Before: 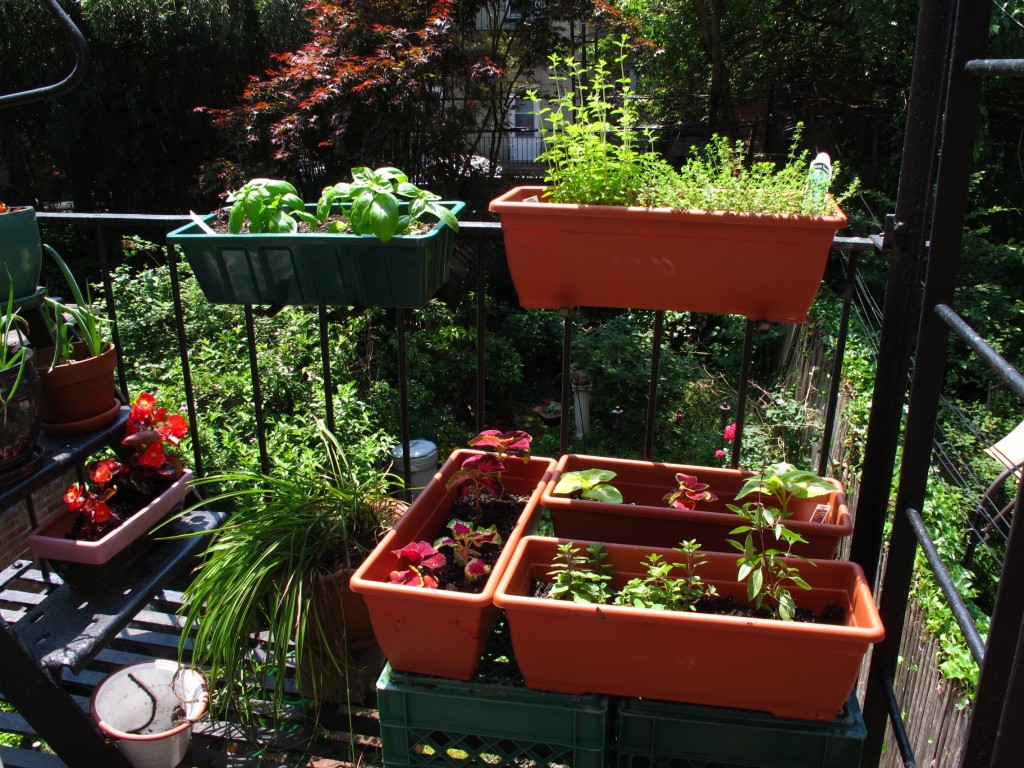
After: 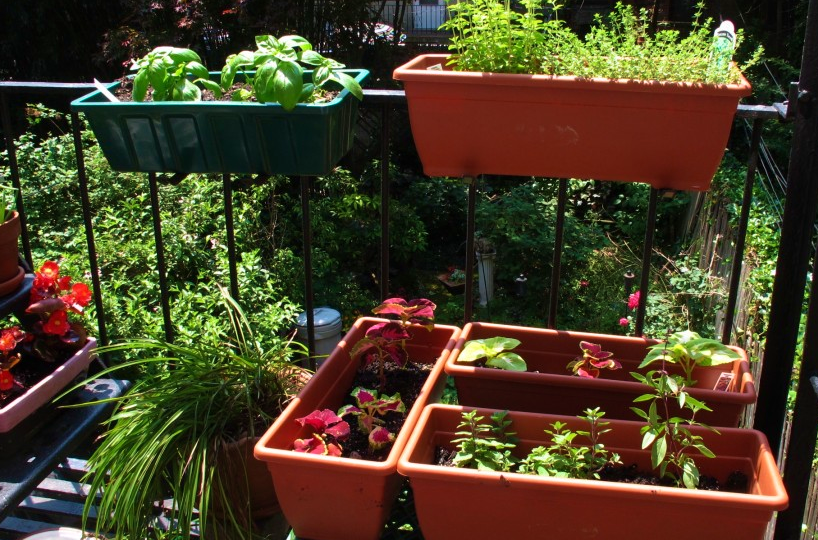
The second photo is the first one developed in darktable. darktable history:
crop: left 9.459%, top 17.281%, right 10.63%, bottom 12.302%
velvia: strength 39.04%
